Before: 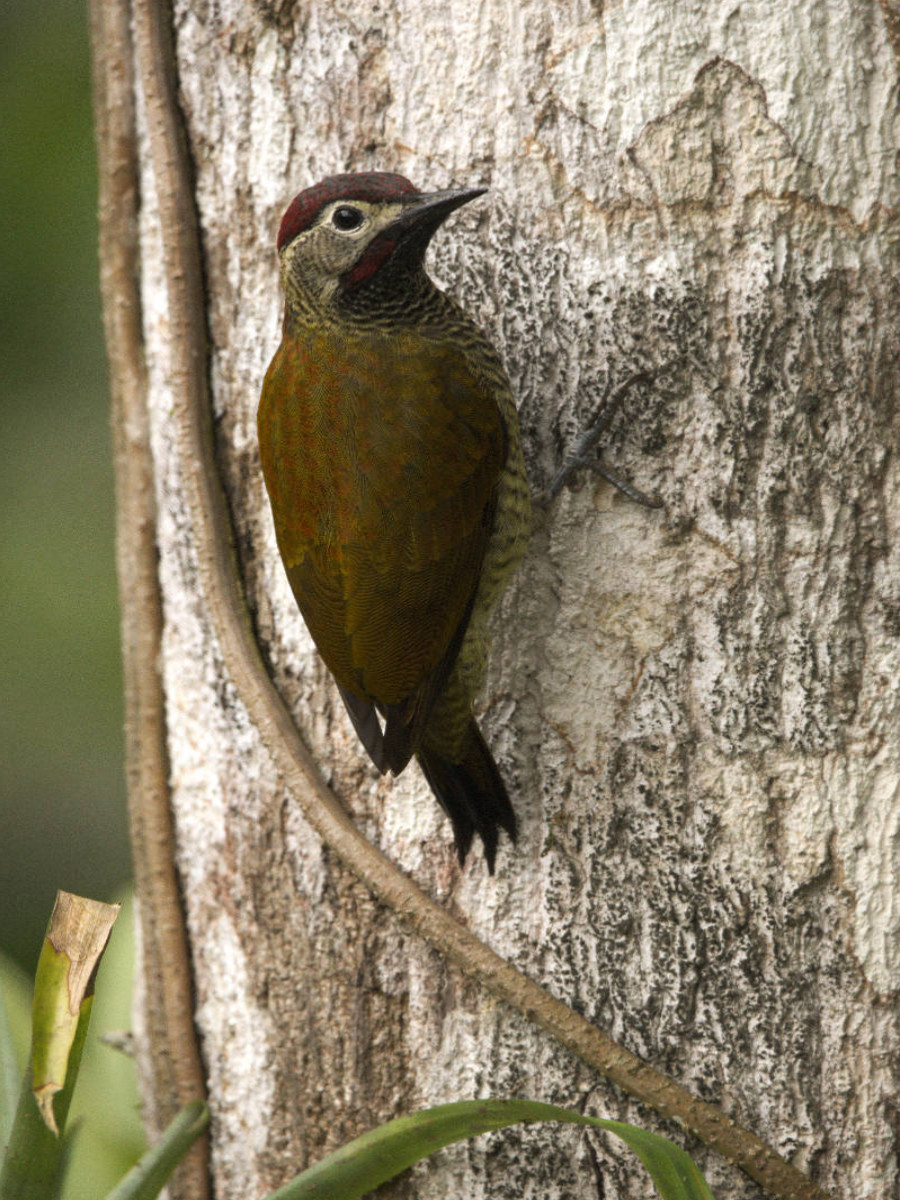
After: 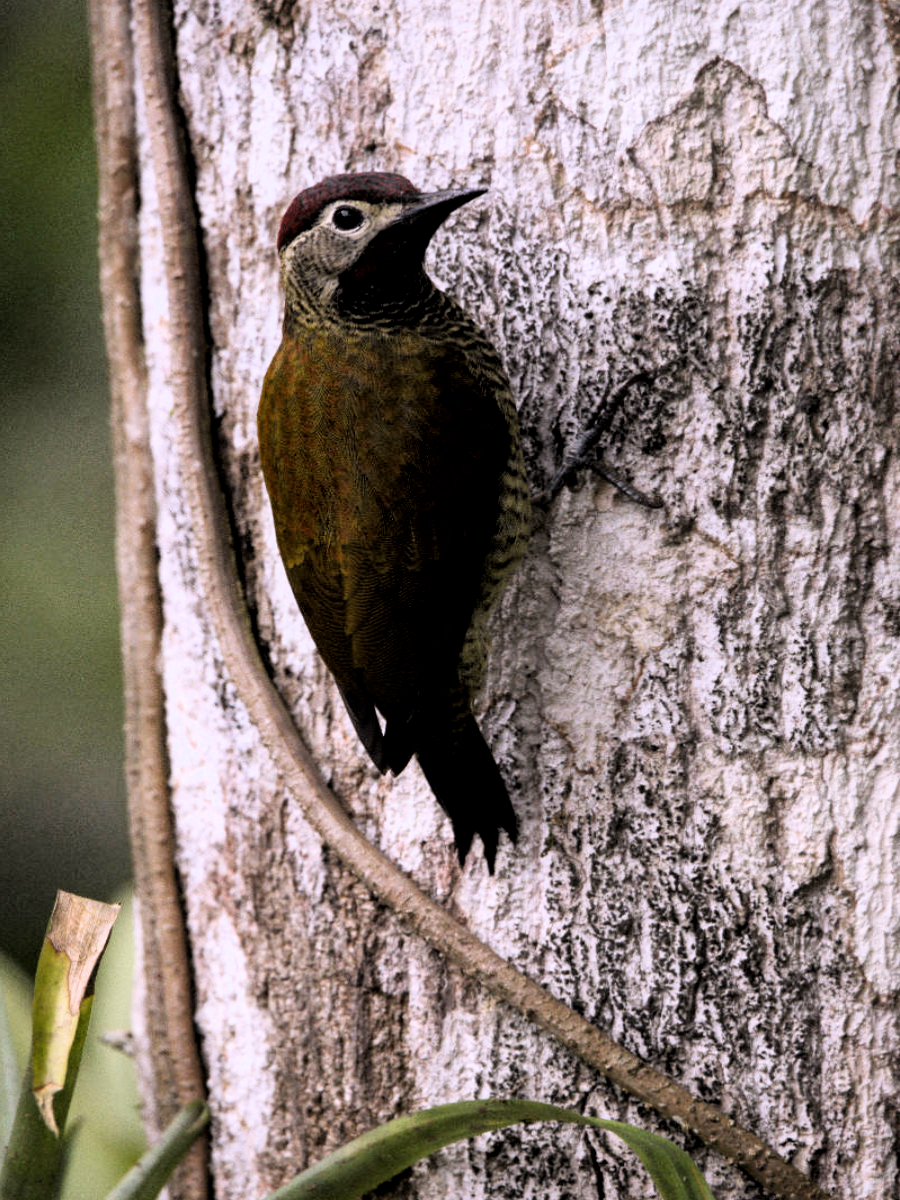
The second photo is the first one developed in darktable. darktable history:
filmic rgb: black relative exposure -4 EV, white relative exposure 3 EV, hardness 3.02, contrast 1.4
white balance: red 1.042, blue 1.17
local contrast: mode bilateral grid, contrast 20, coarseness 50, detail 132%, midtone range 0.2
